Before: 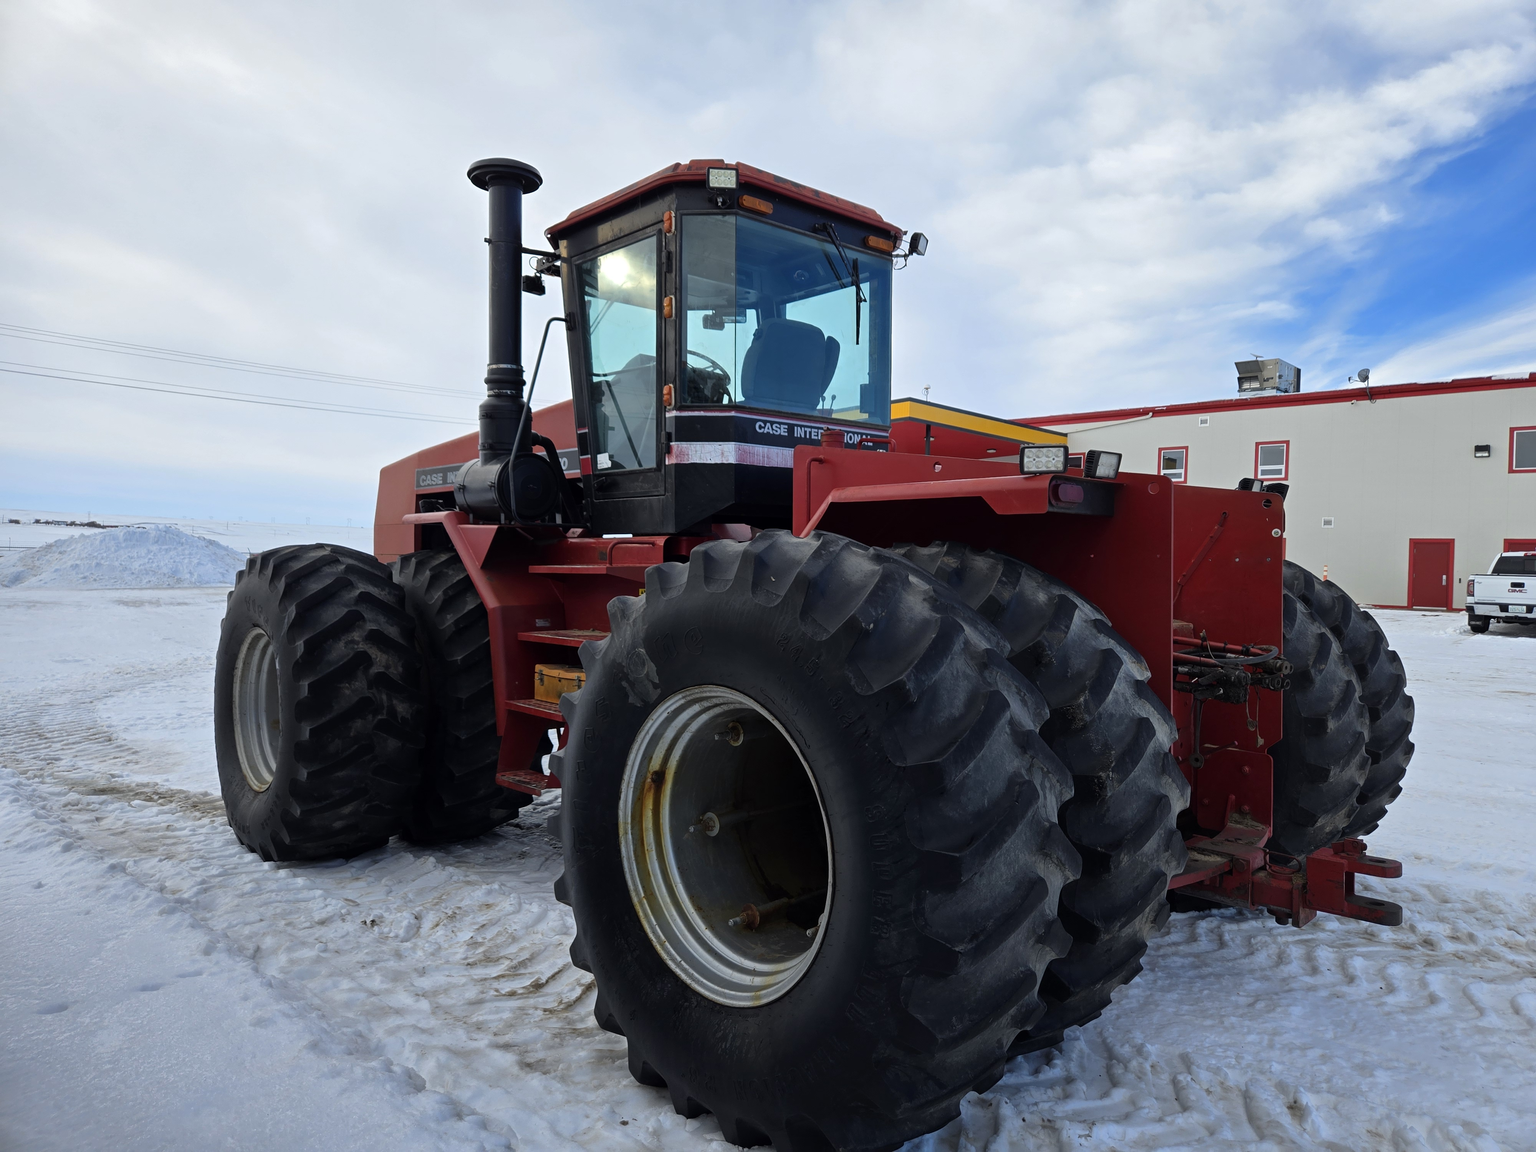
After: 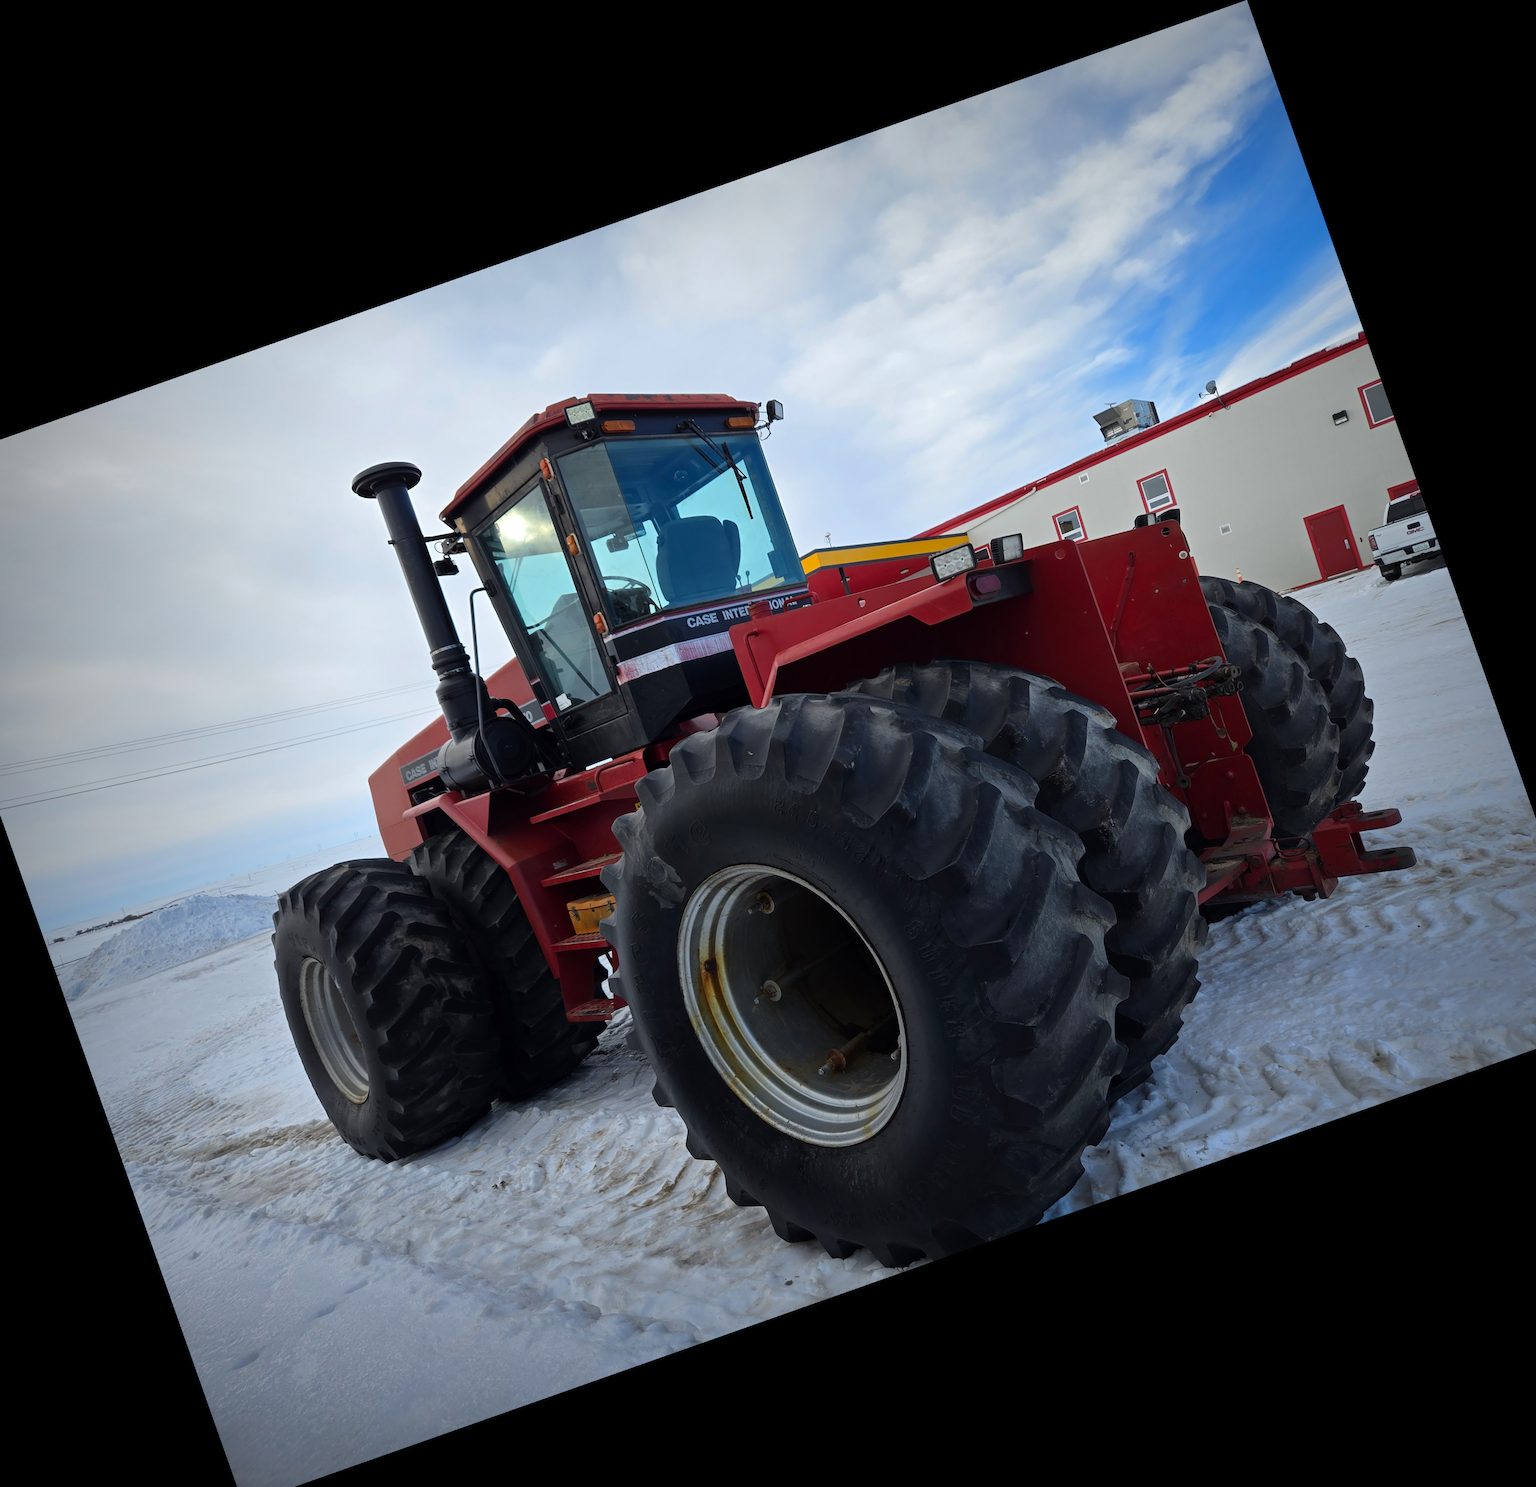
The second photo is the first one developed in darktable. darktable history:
vignetting: fall-off start 53.2%, brightness -0.594, saturation 0, automatic ratio true, width/height ratio 1.313, shape 0.22, unbound false
crop and rotate: angle 19.43°, left 6.812%, right 4.125%, bottom 1.087%
